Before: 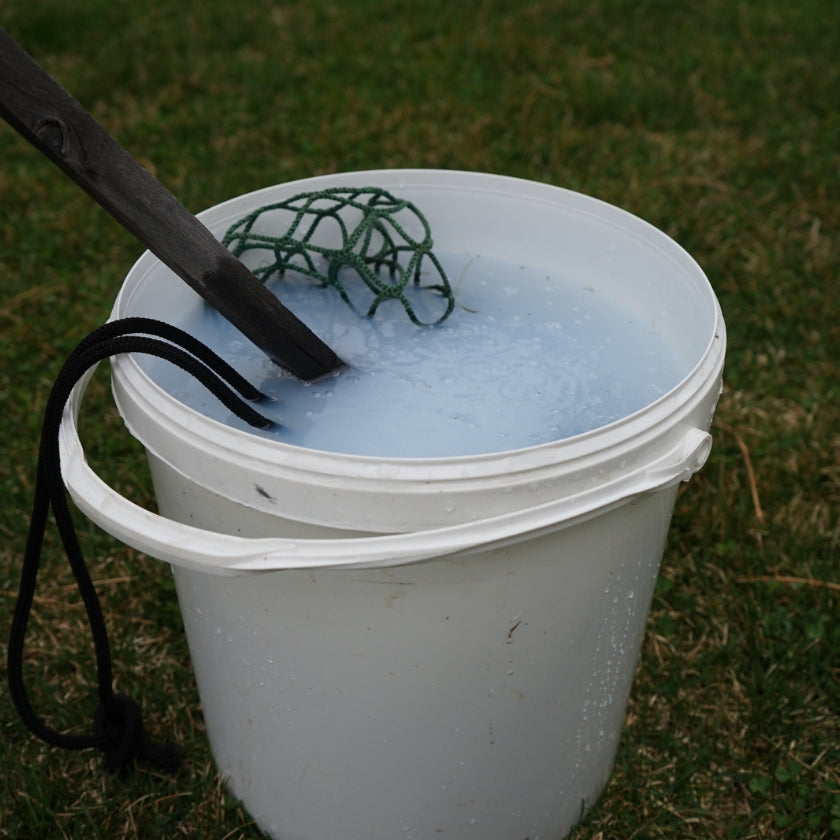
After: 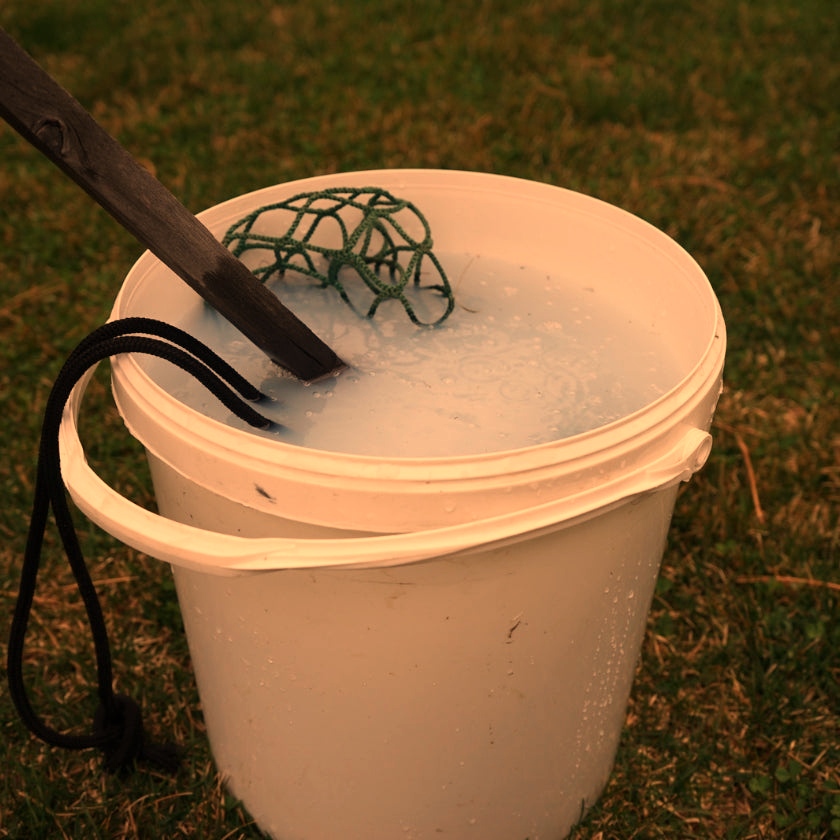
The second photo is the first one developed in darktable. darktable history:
rotate and perspective: crop left 0, crop top 0
white balance: red 1.467, blue 0.684
